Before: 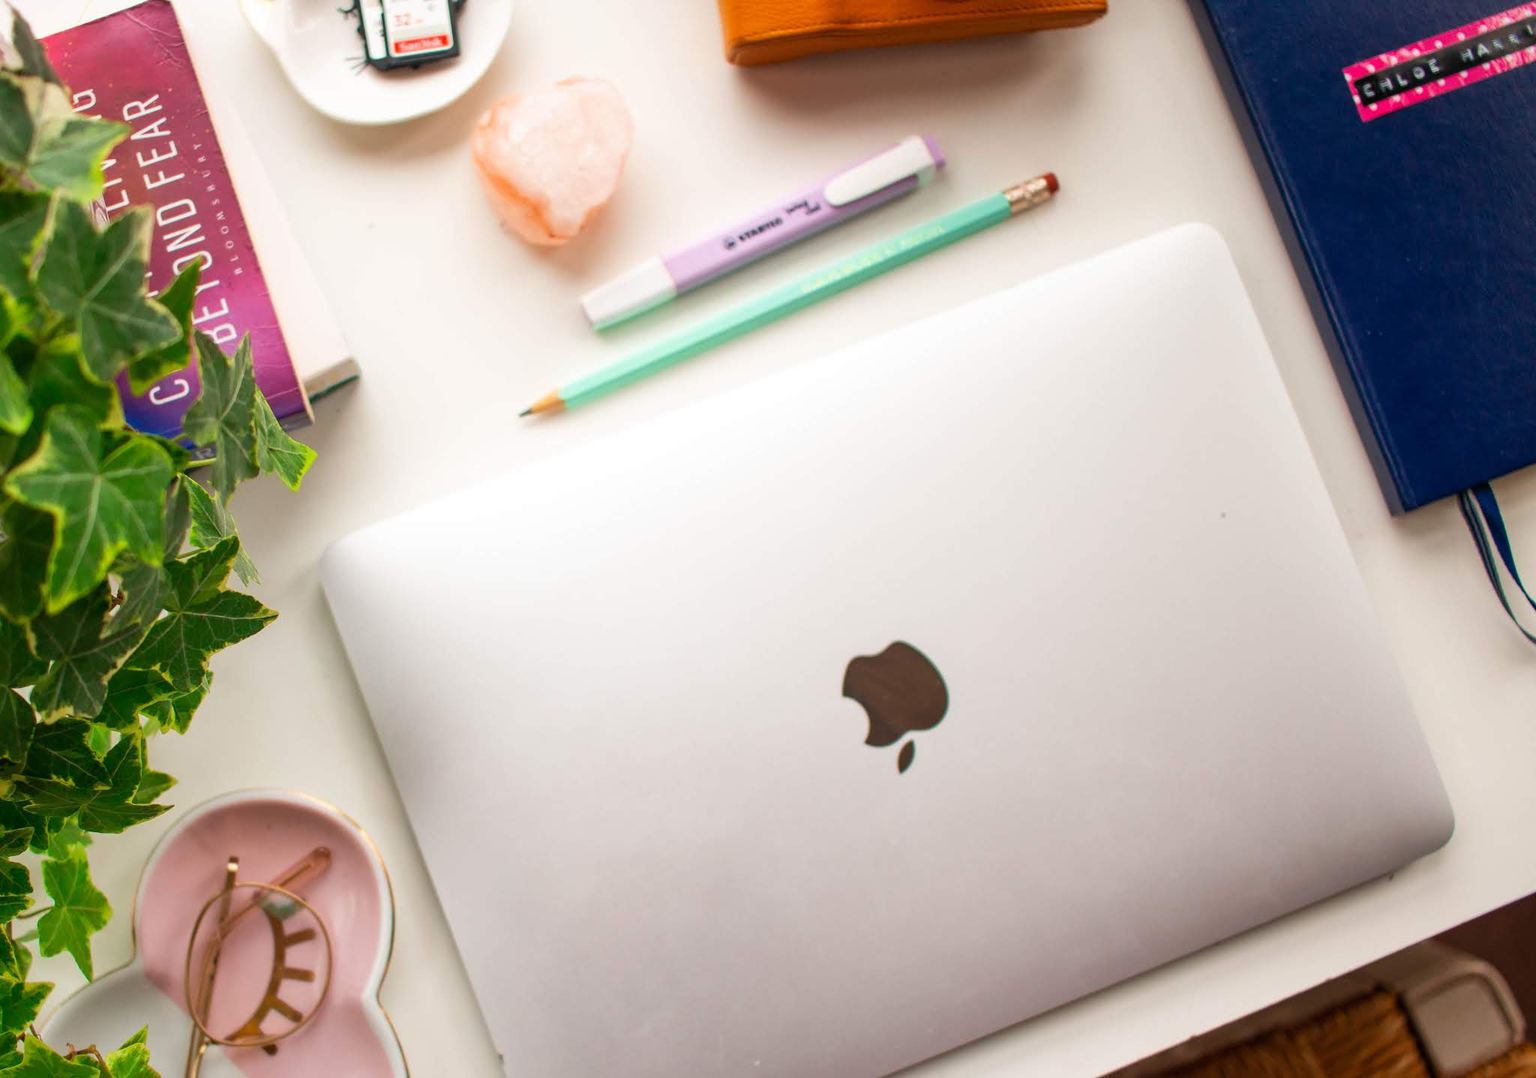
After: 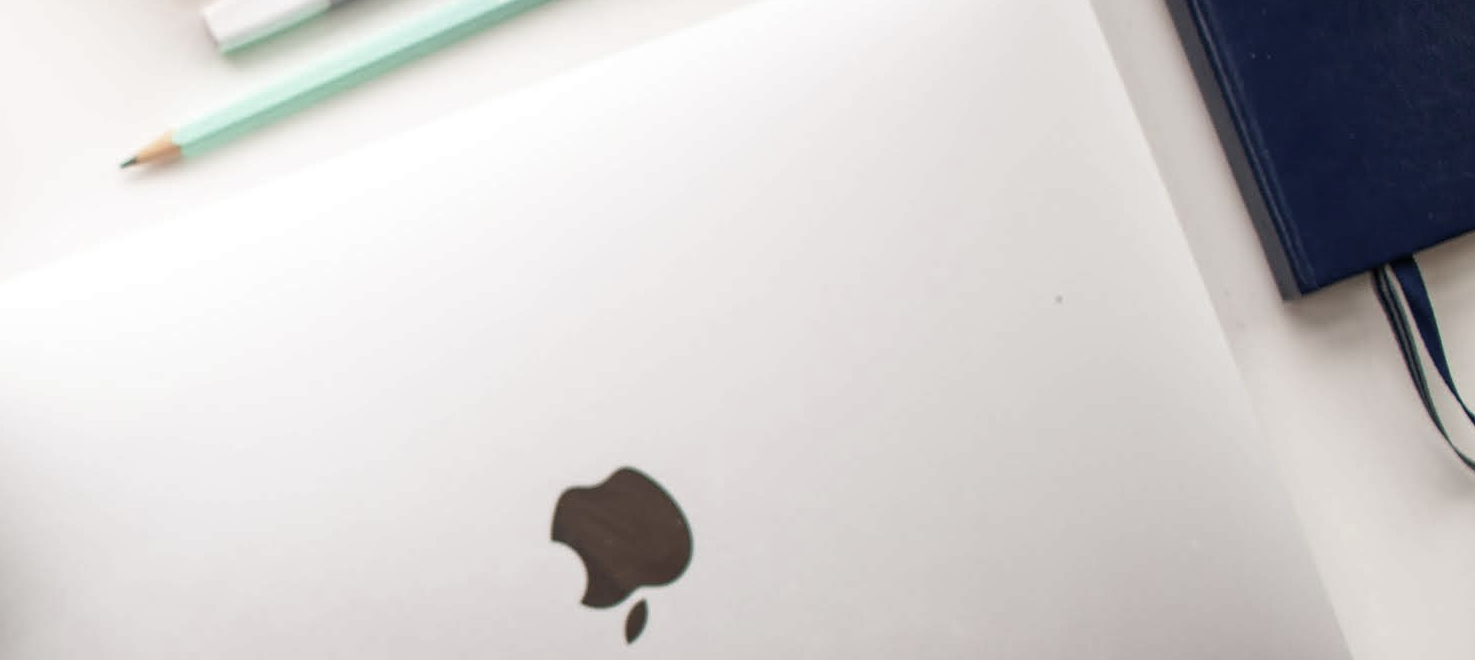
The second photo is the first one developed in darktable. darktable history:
color balance rgb: linear chroma grading › global chroma -16.06%, perceptual saturation grading › global saturation -32.85%, global vibrance -23.56%
crop and rotate: left 27.938%, top 27.046%, bottom 27.046%
